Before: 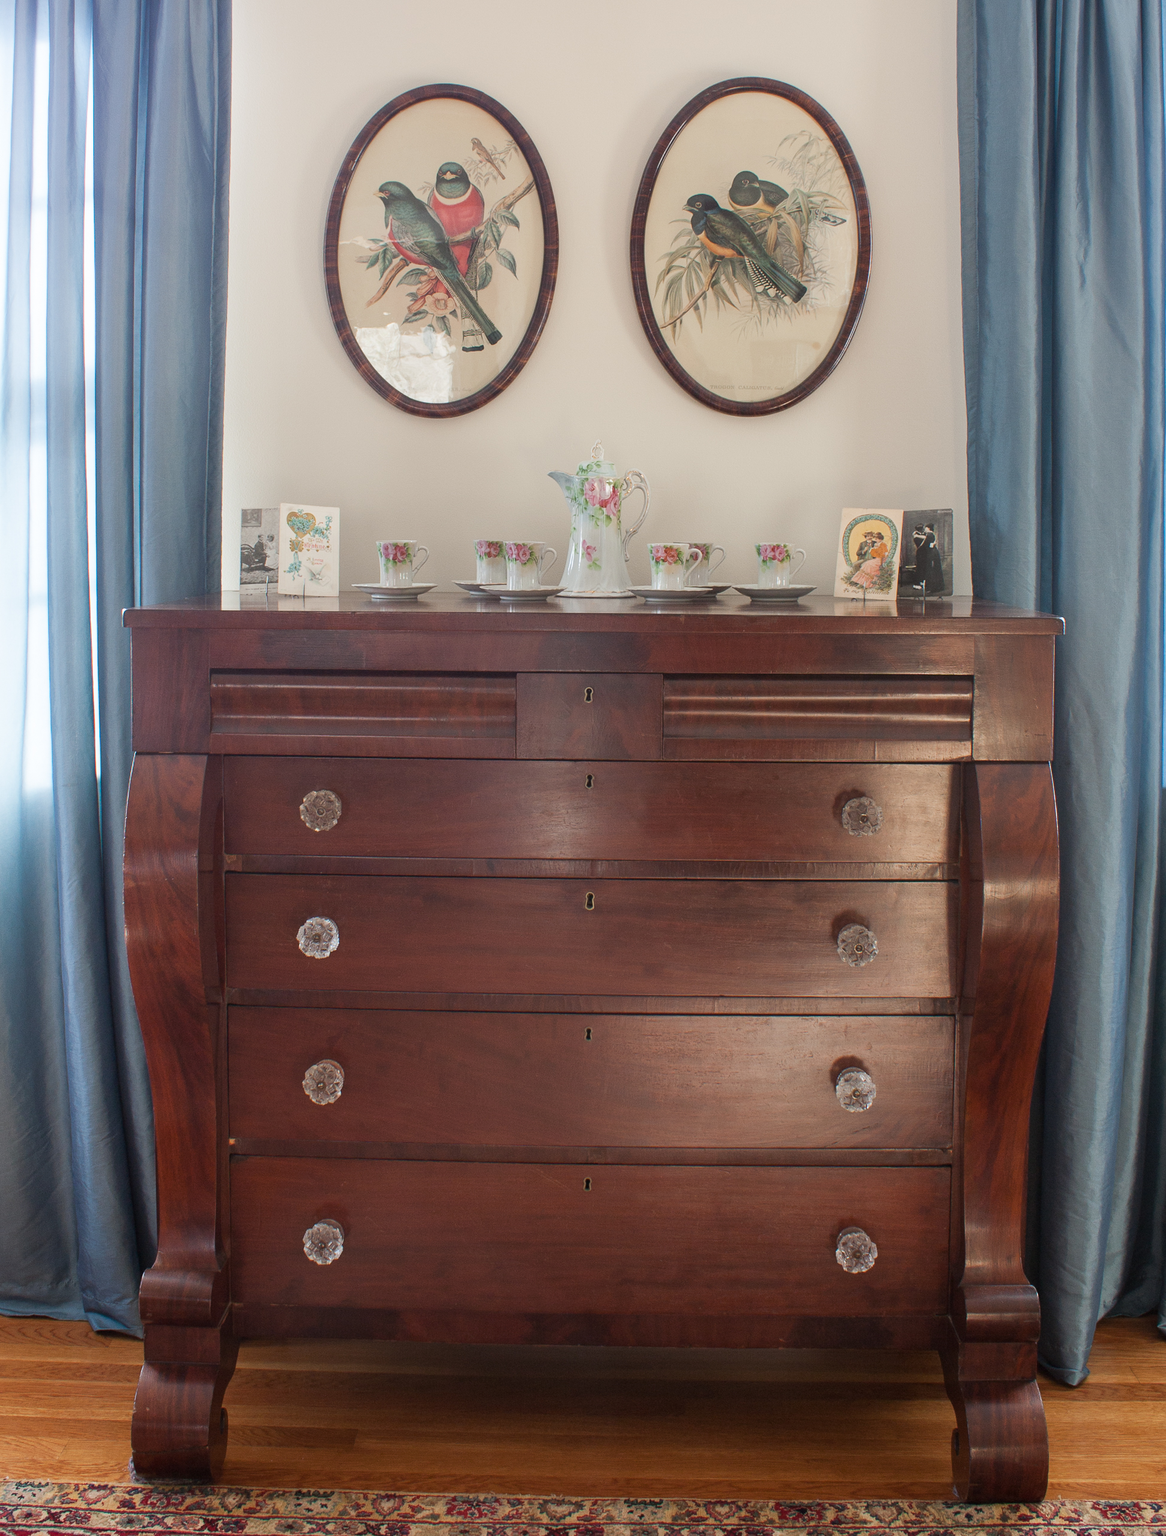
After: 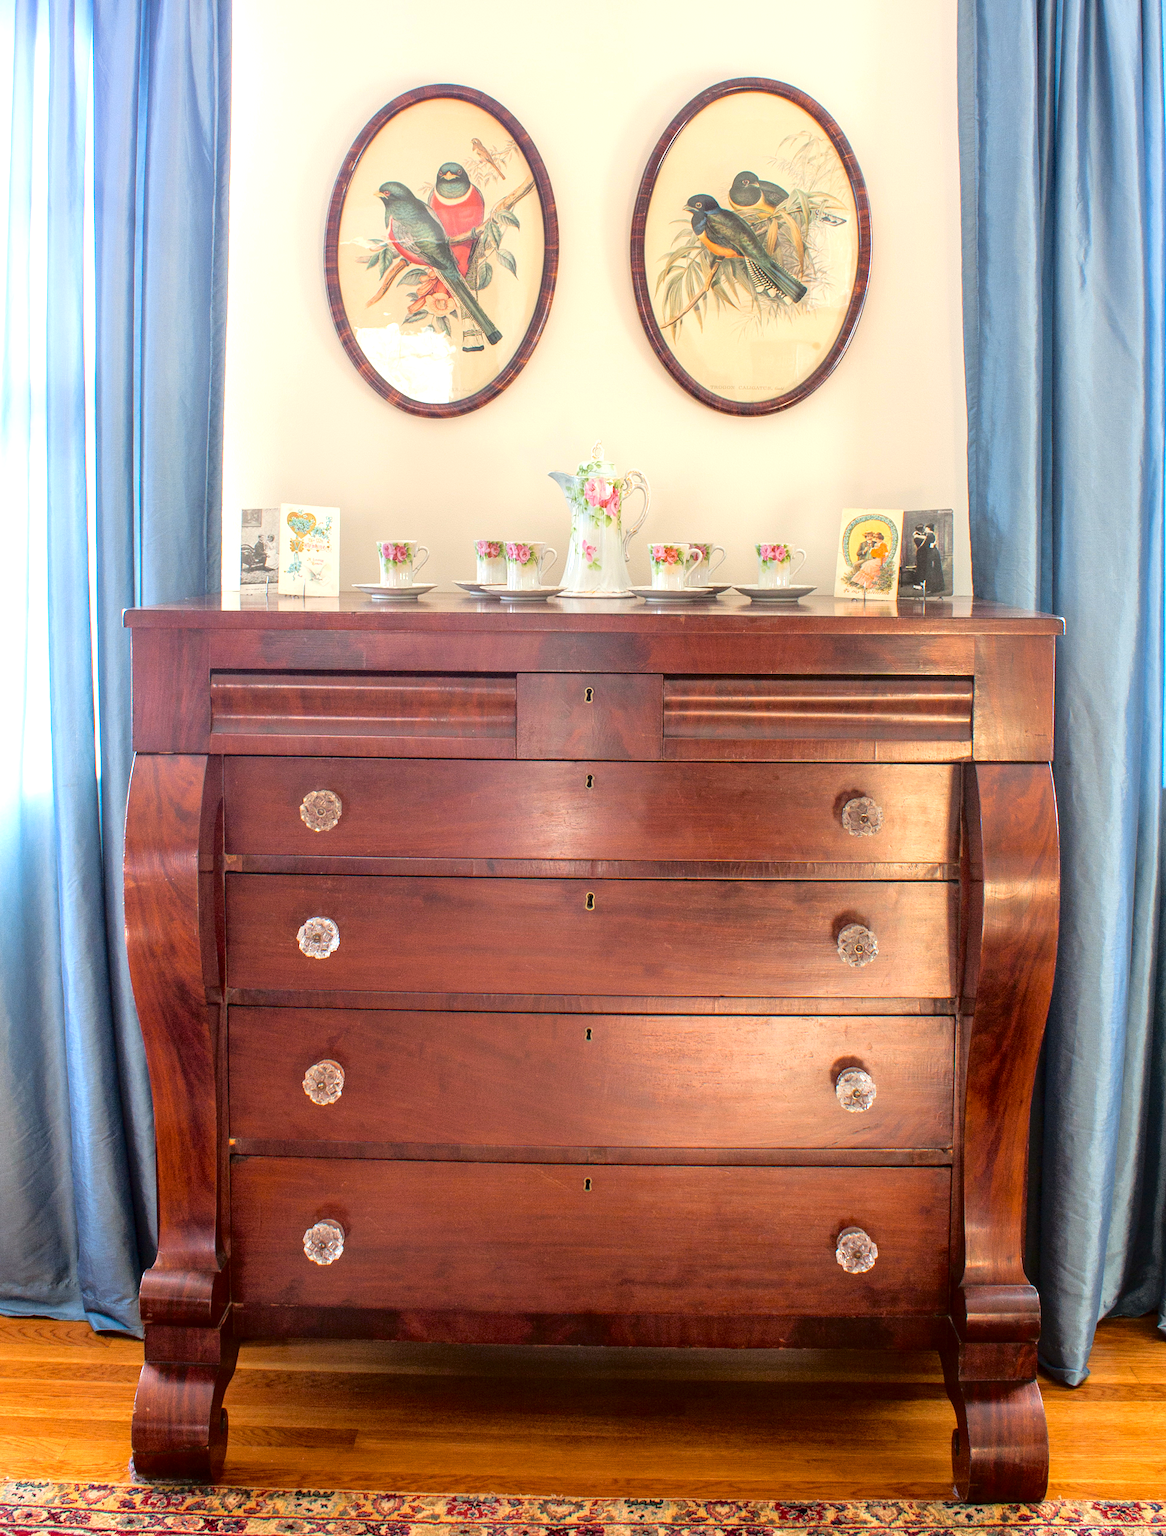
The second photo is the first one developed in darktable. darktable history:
exposure: black level correction 0, exposure 0.7 EV, compensate exposure bias true, compensate highlight preservation false
local contrast: on, module defaults
color balance rgb: perceptual saturation grading › global saturation 20%, global vibrance 20%
tone curve: curves: ch0 [(0, 0) (0.058, 0.039) (0.168, 0.123) (0.282, 0.327) (0.45, 0.534) (0.676, 0.751) (0.89, 0.919) (1, 1)]; ch1 [(0, 0) (0.094, 0.081) (0.285, 0.299) (0.385, 0.403) (0.447, 0.455) (0.495, 0.496) (0.544, 0.552) (0.589, 0.612) (0.722, 0.728) (1, 1)]; ch2 [(0, 0) (0.257, 0.217) (0.43, 0.421) (0.498, 0.507) (0.531, 0.544) (0.56, 0.579) (0.625, 0.66) (1, 1)], color space Lab, independent channels, preserve colors none
